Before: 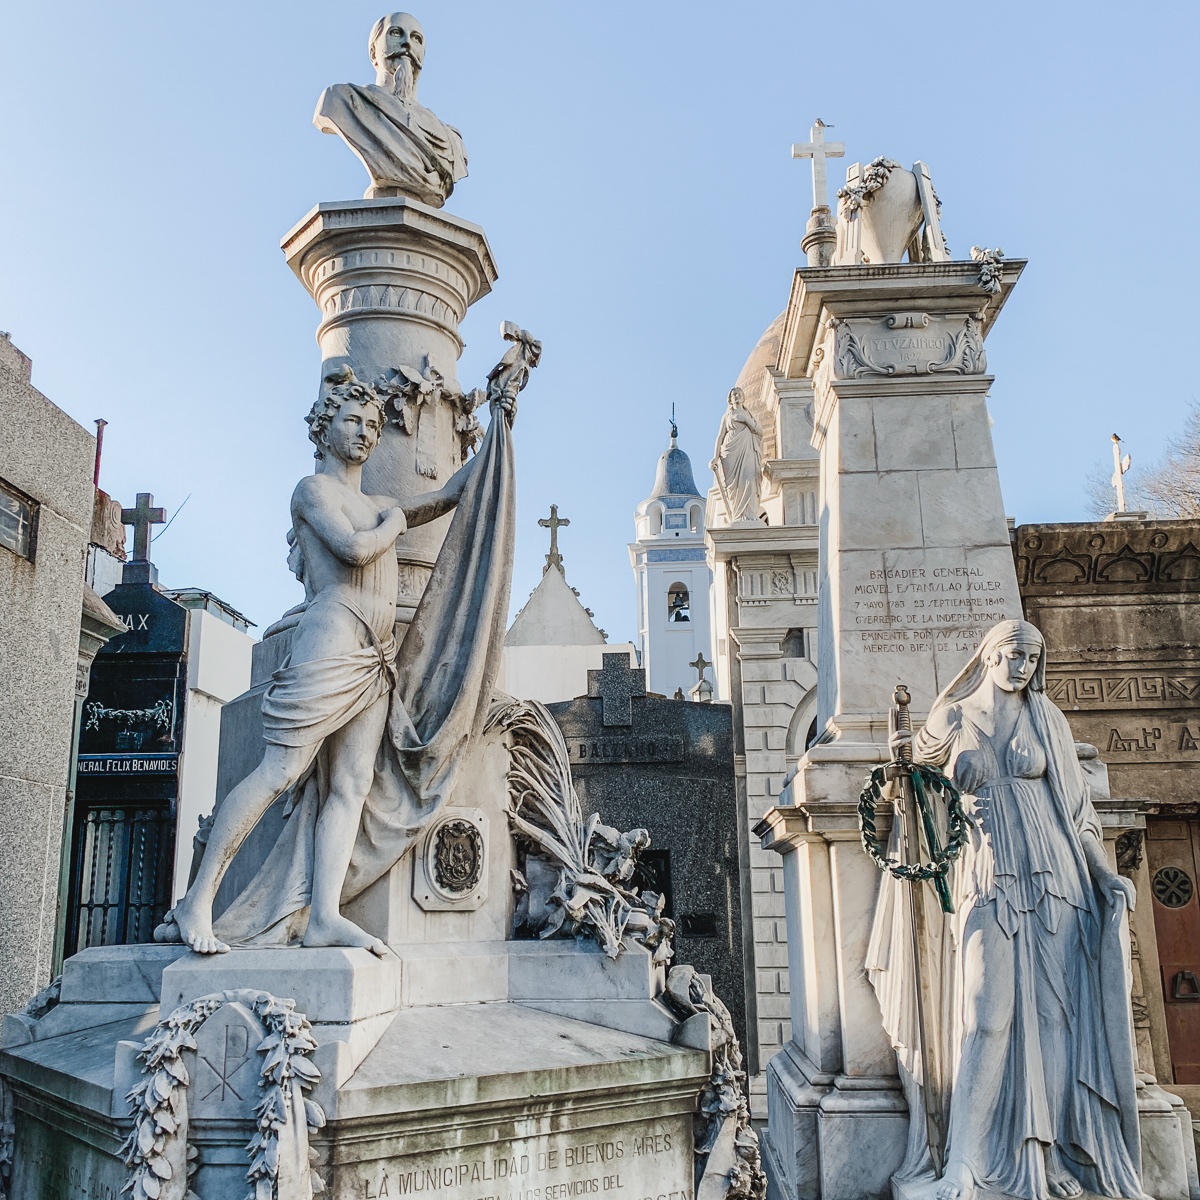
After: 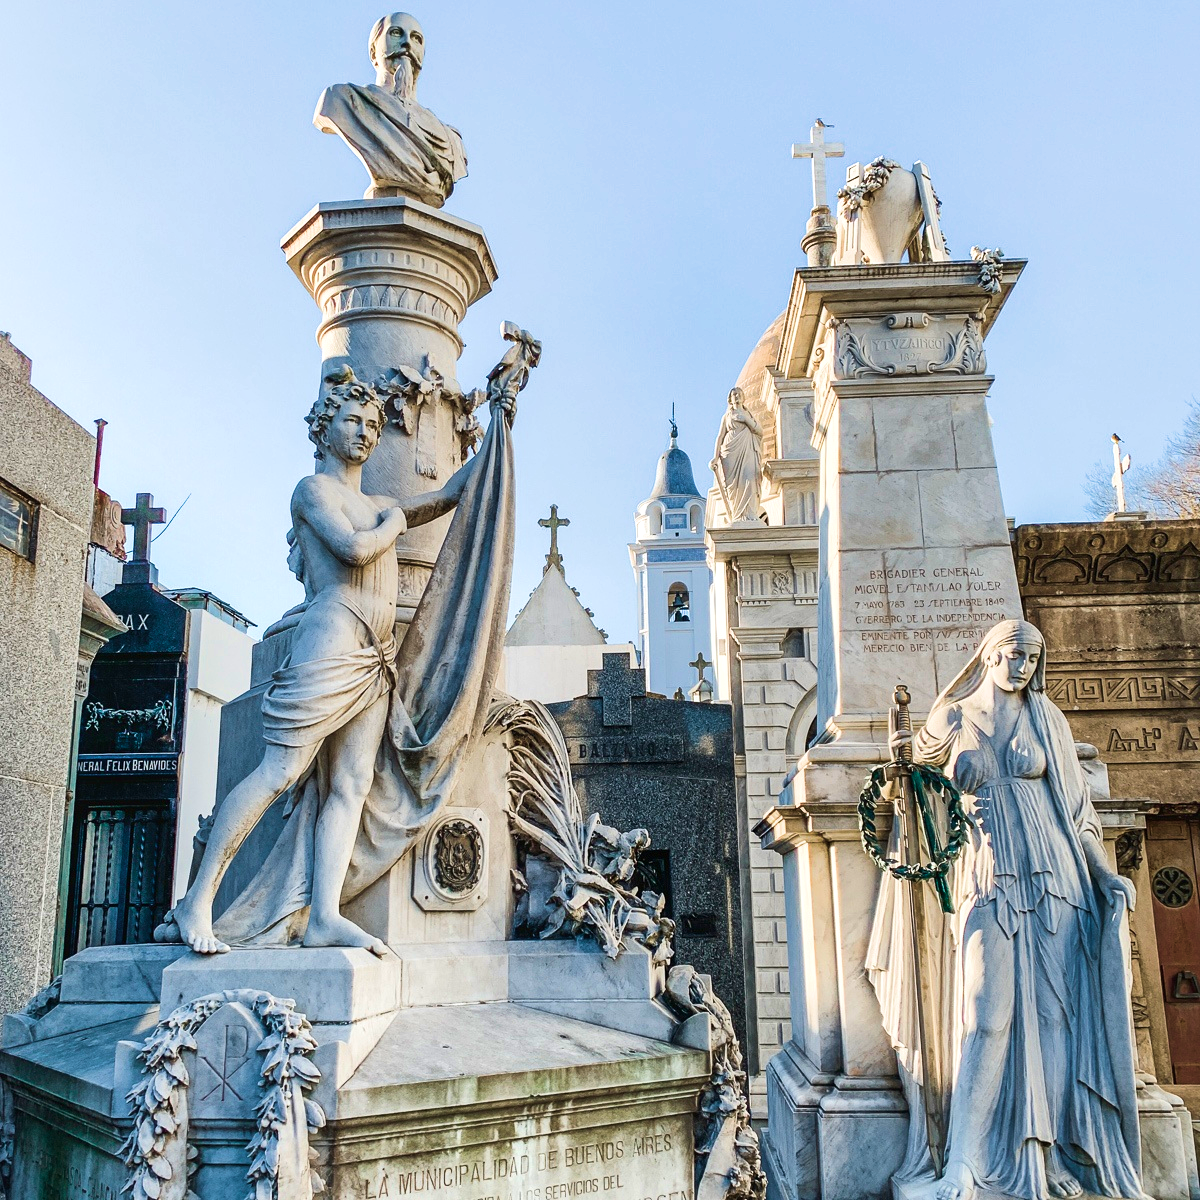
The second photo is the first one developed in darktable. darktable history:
shadows and highlights: shadows -12.5, white point adjustment 4, highlights 28.33
local contrast: mode bilateral grid, contrast 20, coarseness 50, detail 130%, midtone range 0.2
velvia: strength 74%
